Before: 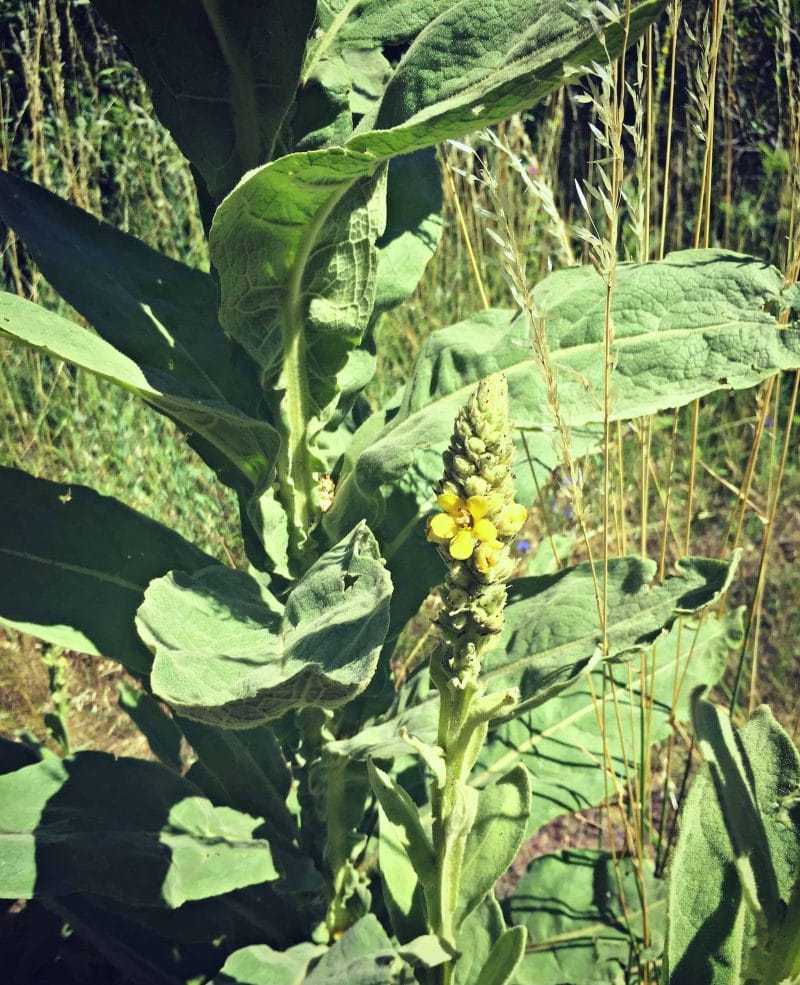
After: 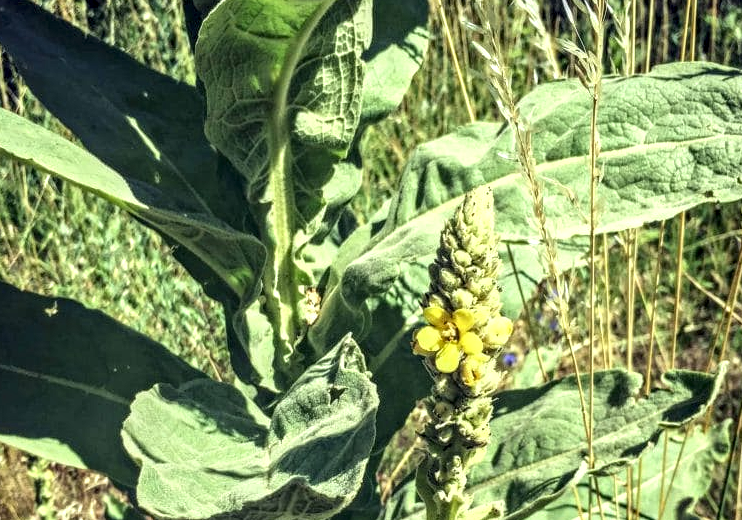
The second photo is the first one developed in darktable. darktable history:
crop: left 1.784%, top 19.075%, right 4.895%, bottom 28.117%
local contrast: highlights 6%, shadows 0%, detail 181%
